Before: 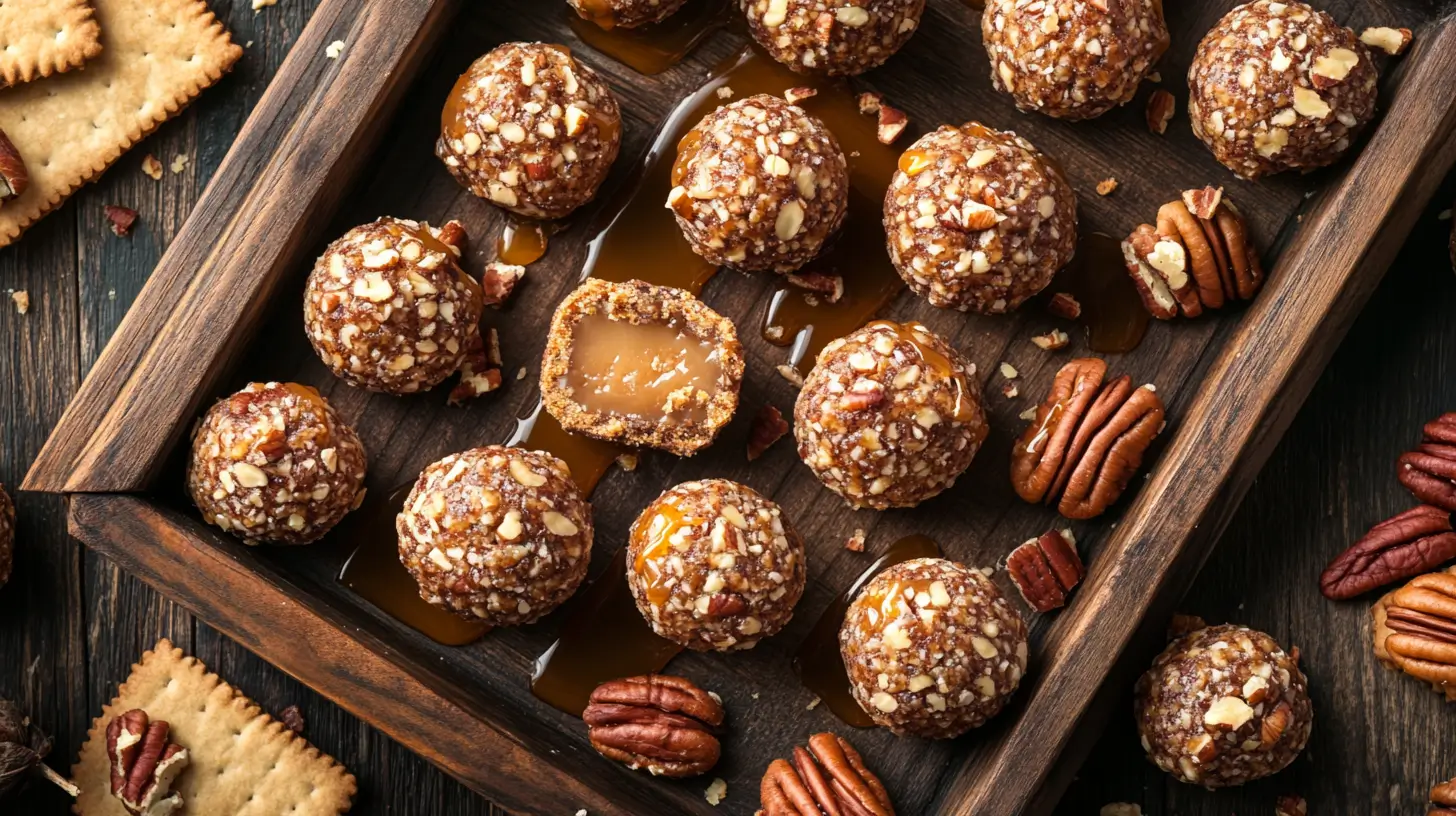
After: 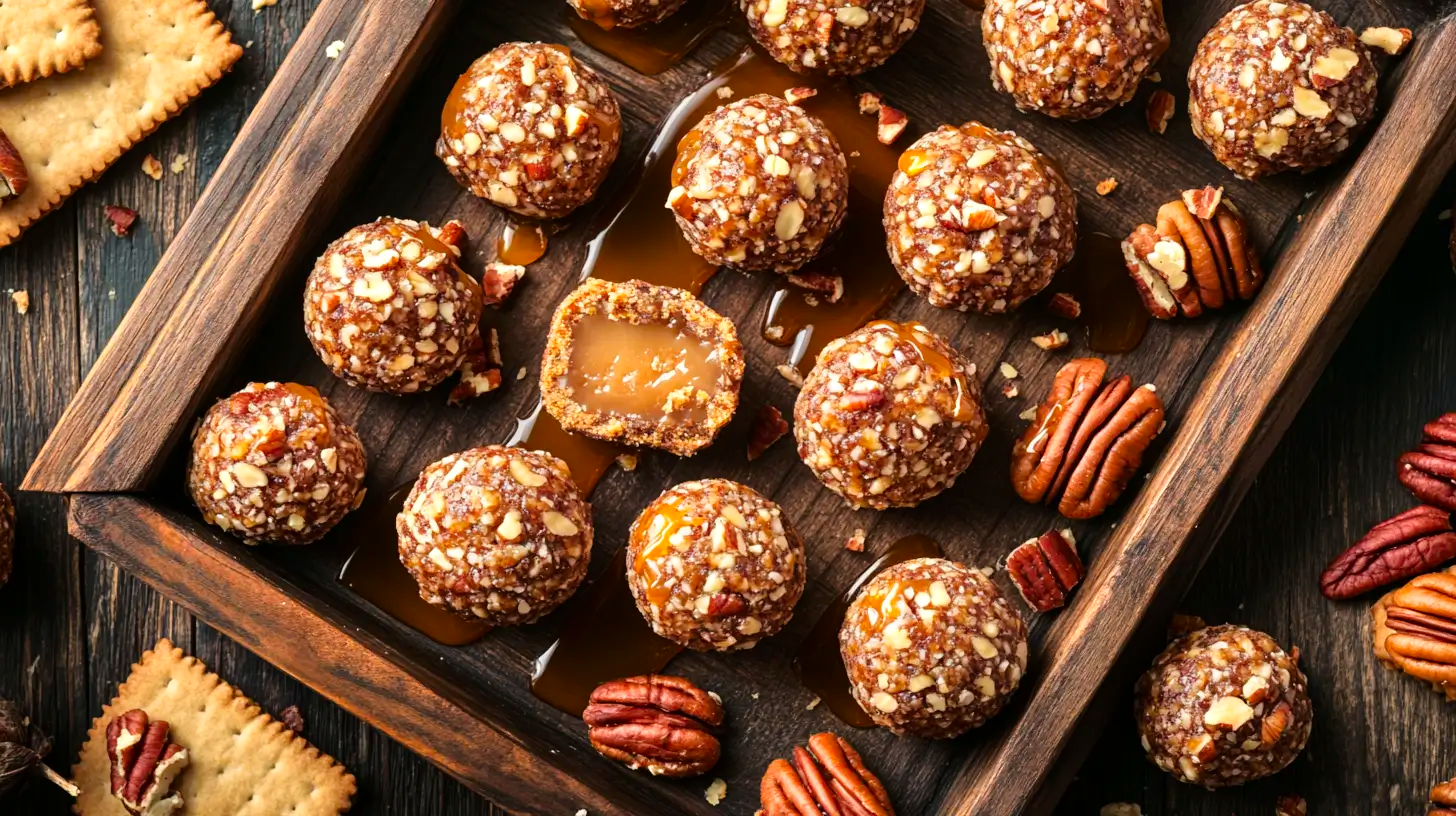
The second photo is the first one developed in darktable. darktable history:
tone equalizer: -8 EV 0.007 EV, -7 EV -0.025 EV, -6 EV 0.031 EV, -5 EV 0.043 EV, -4 EV 0.306 EV, -3 EV 0.622 EV, -2 EV 0.573 EV, -1 EV 0.185 EV, +0 EV 0.045 EV
contrast brightness saturation: contrast 0.077, saturation 0.197
